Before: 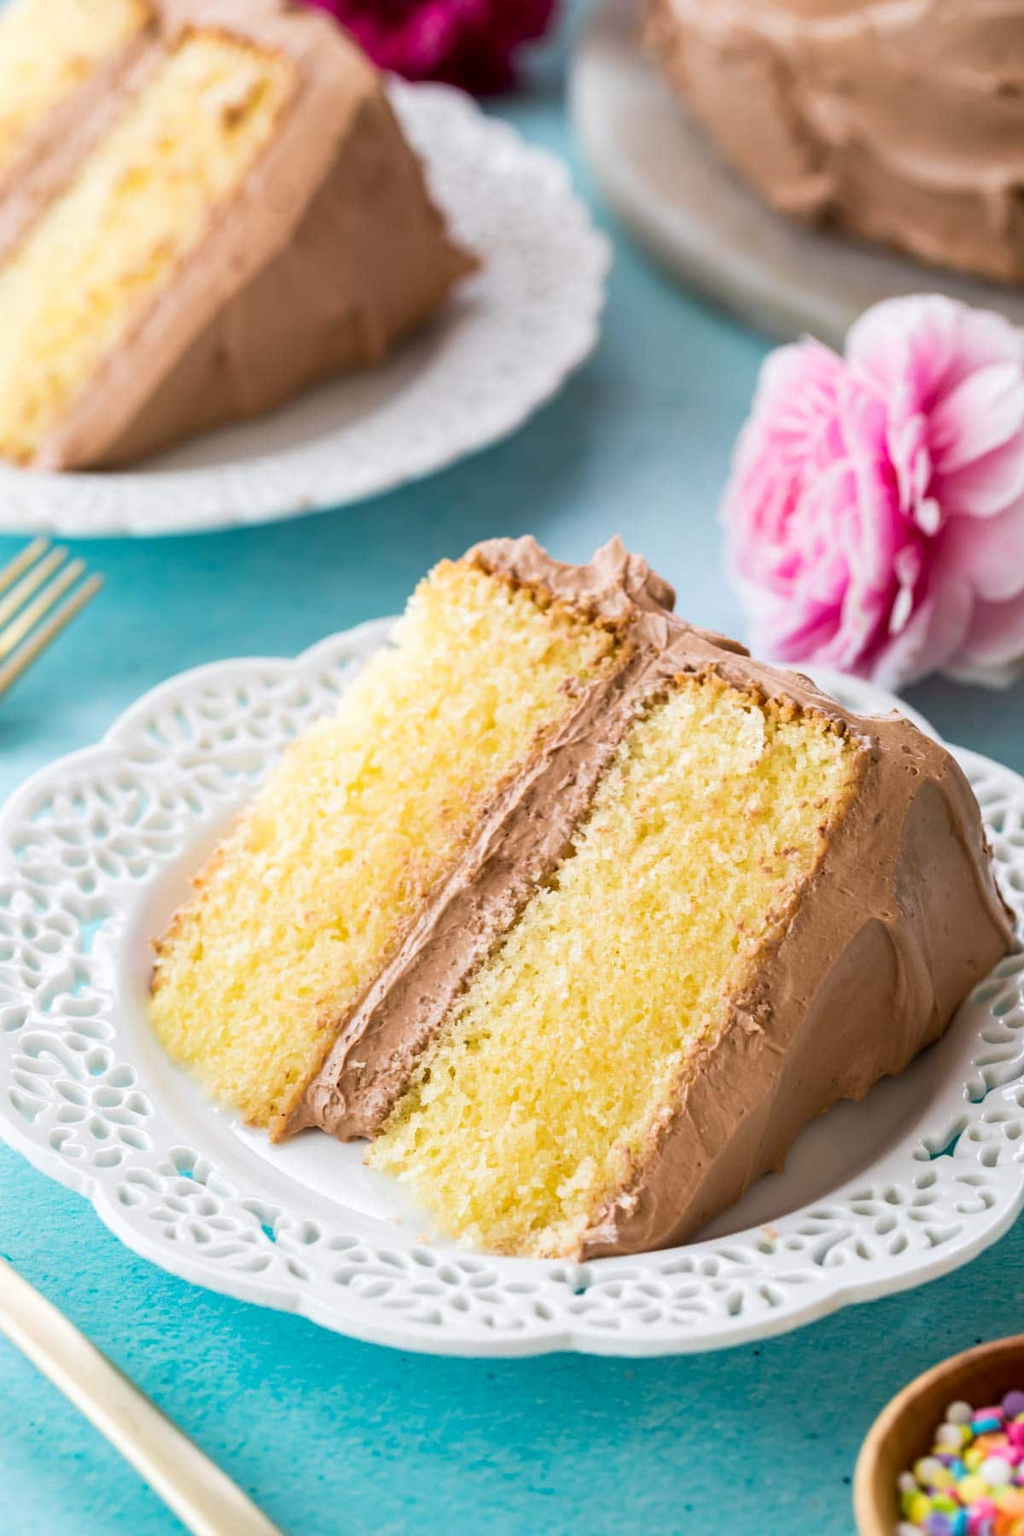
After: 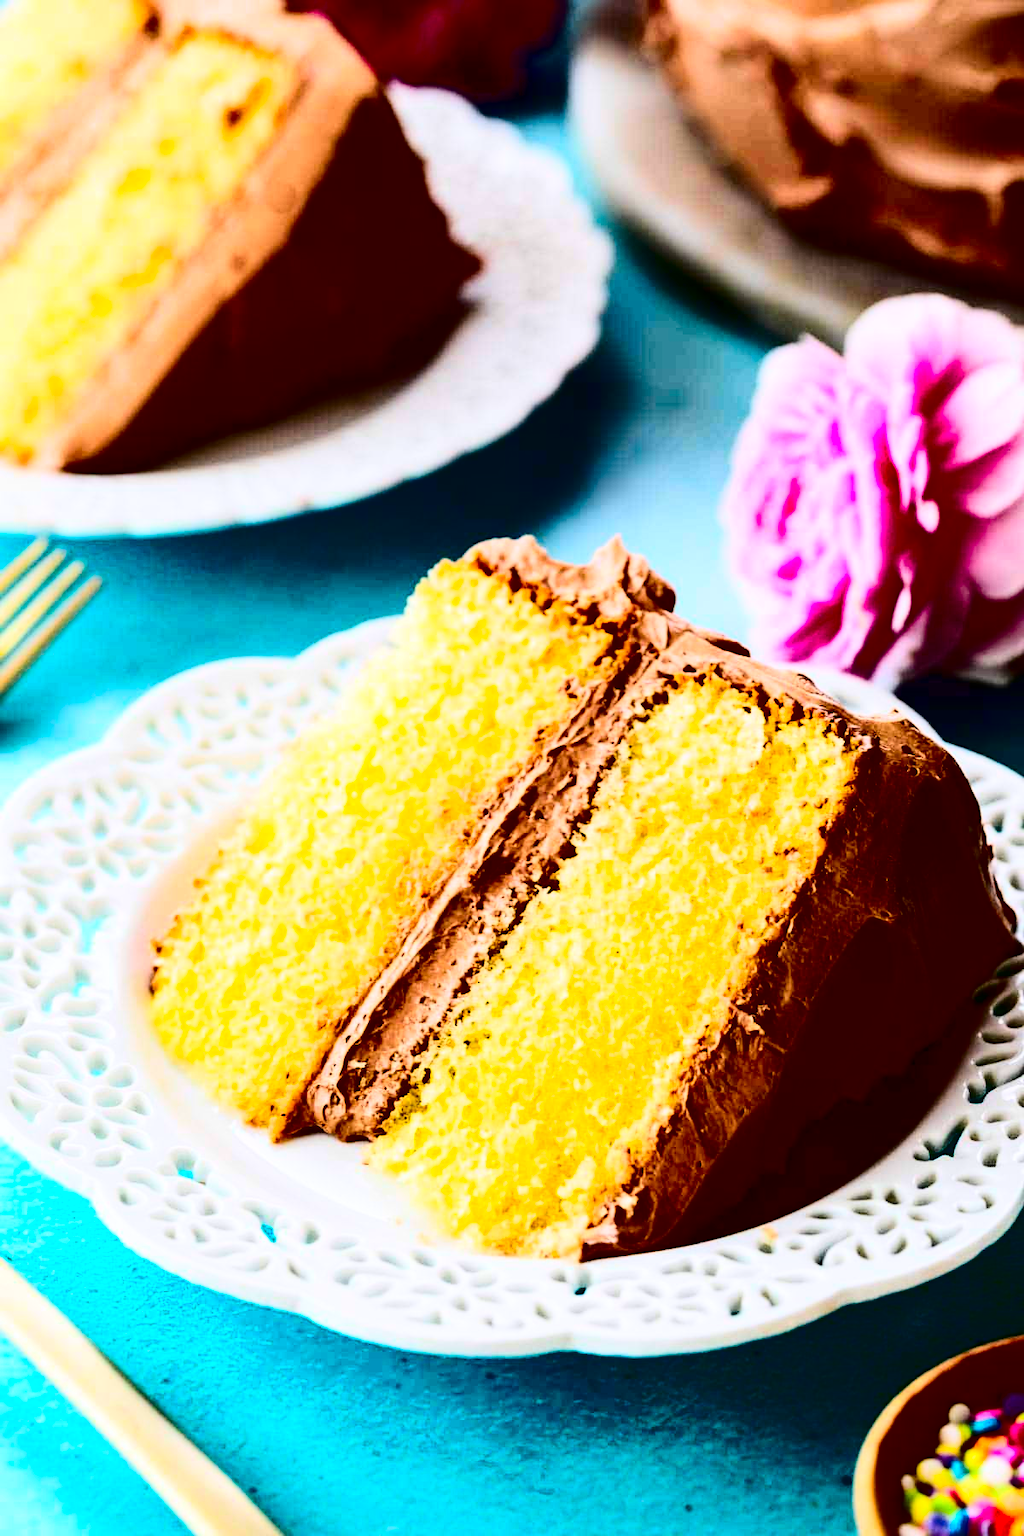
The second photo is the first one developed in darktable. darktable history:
contrast brightness saturation: contrast 0.752, brightness -0.997, saturation 0.995
